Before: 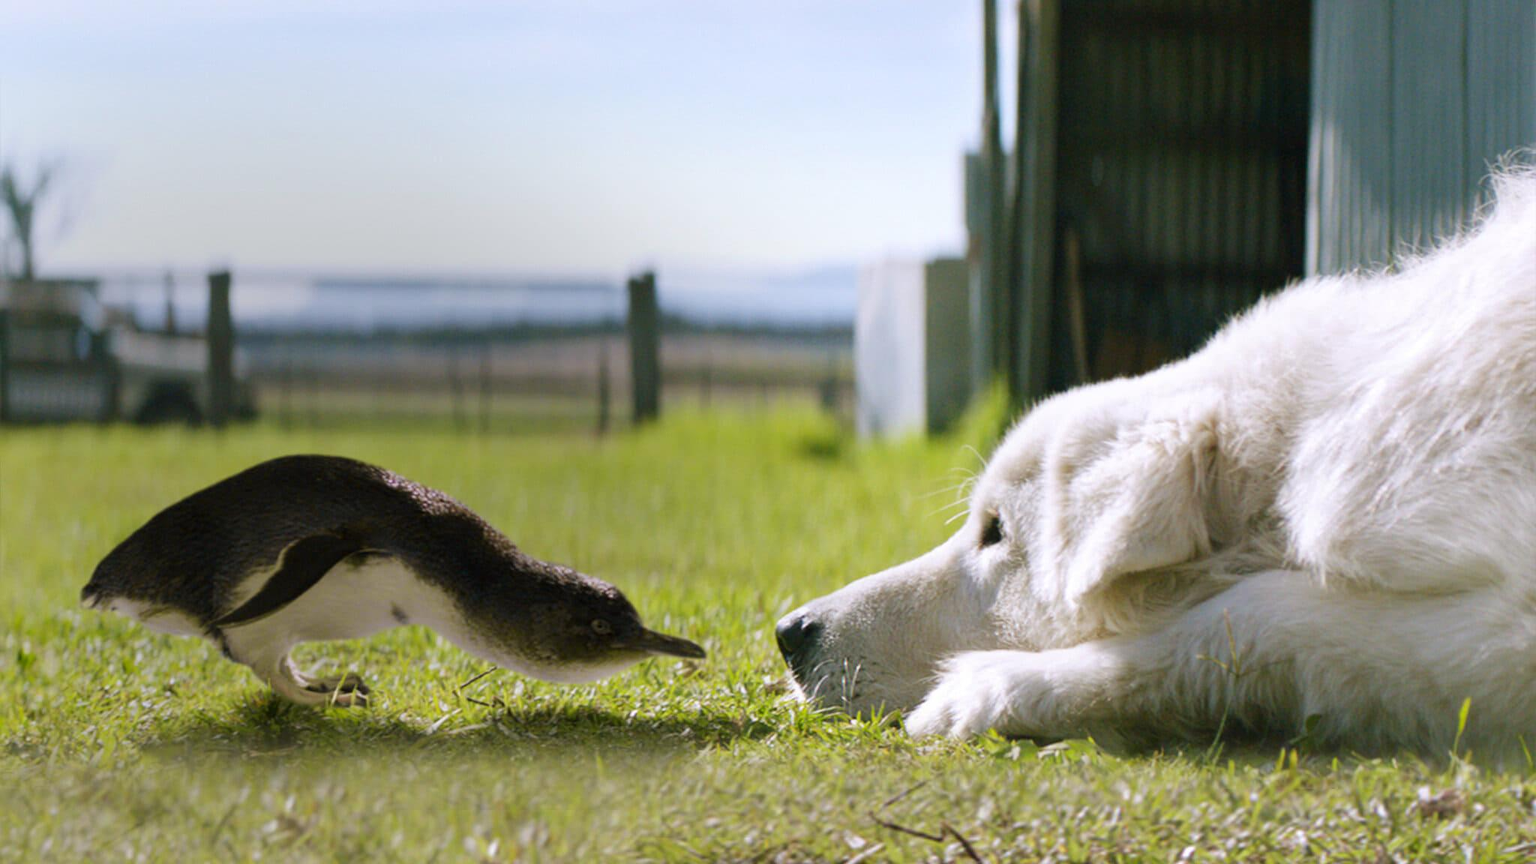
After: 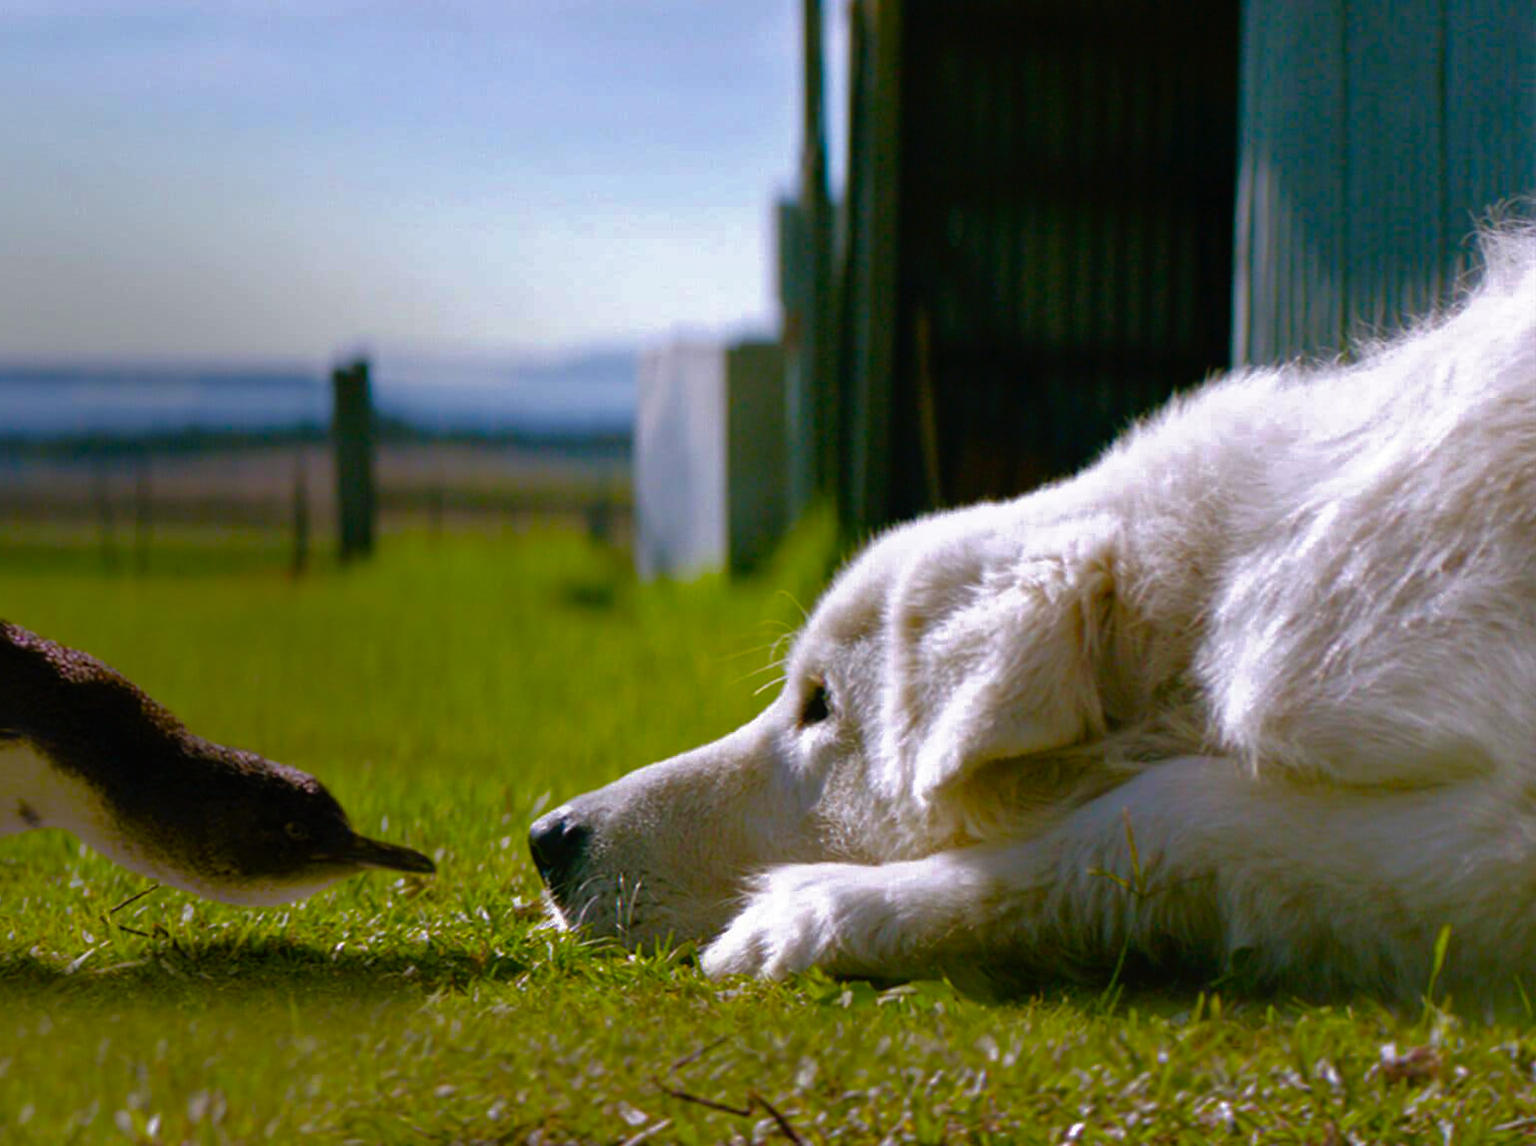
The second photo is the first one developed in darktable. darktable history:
color balance rgb: linear chroma grading › global chroma 23.15%, perceptual saturation grading › global saturation 28.7%, perceptual saturation grading › mid-tones 12.04%, perceptual saturation grading › shadows 10.19%, global vibrance 22.22%
crop and rotate: left 24.6%
tone curve: curves: ch0 [(0, 0) (0.003, 0.004) (0.011, 0.008) (0.025, 0.012) (0.044, 0.02) (0.069, 0.028) (0.1, 0.034) (0.136, 0.059) (0.177, 0.1) (0.224, 0.151) (0.277, 0.203) (0.335, 0.266) (0.399, 0.344) (0.468, 0.414) (0.543, 0.507) (0.623, 0.602) (0.709, 0.704) (0.801, 0.804) (0.898, 0.927) (1, 1)], preserve colors none
base curve: curves: ch0 [(0, 0) (0.841, 0.609) (1, 1)]
